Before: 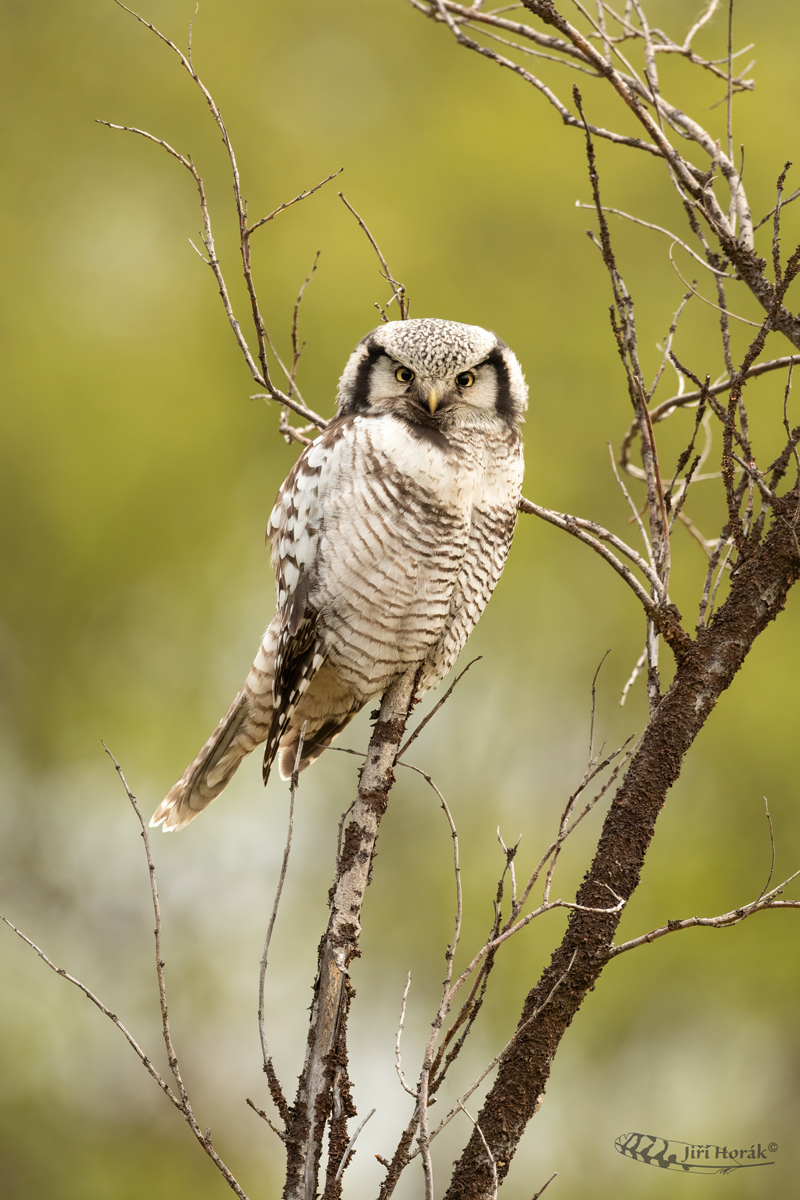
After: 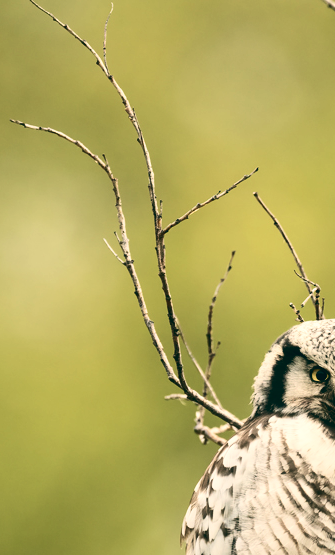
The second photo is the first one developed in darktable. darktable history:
crop and rotate: left 10.817%, top 0.062%, right 47.194%, bottom 53.626%
color balance: lift [1.005, 0.99, 1.007, 1.01], gamma [1, 0.979, 1.011, 1.021], gain [0.923, 1.098, 1.025, 0.902], input saturation 90.45%, contrast 7.73%, output saturation 105.91%
contrast brightness saturation: contrast 0.28
